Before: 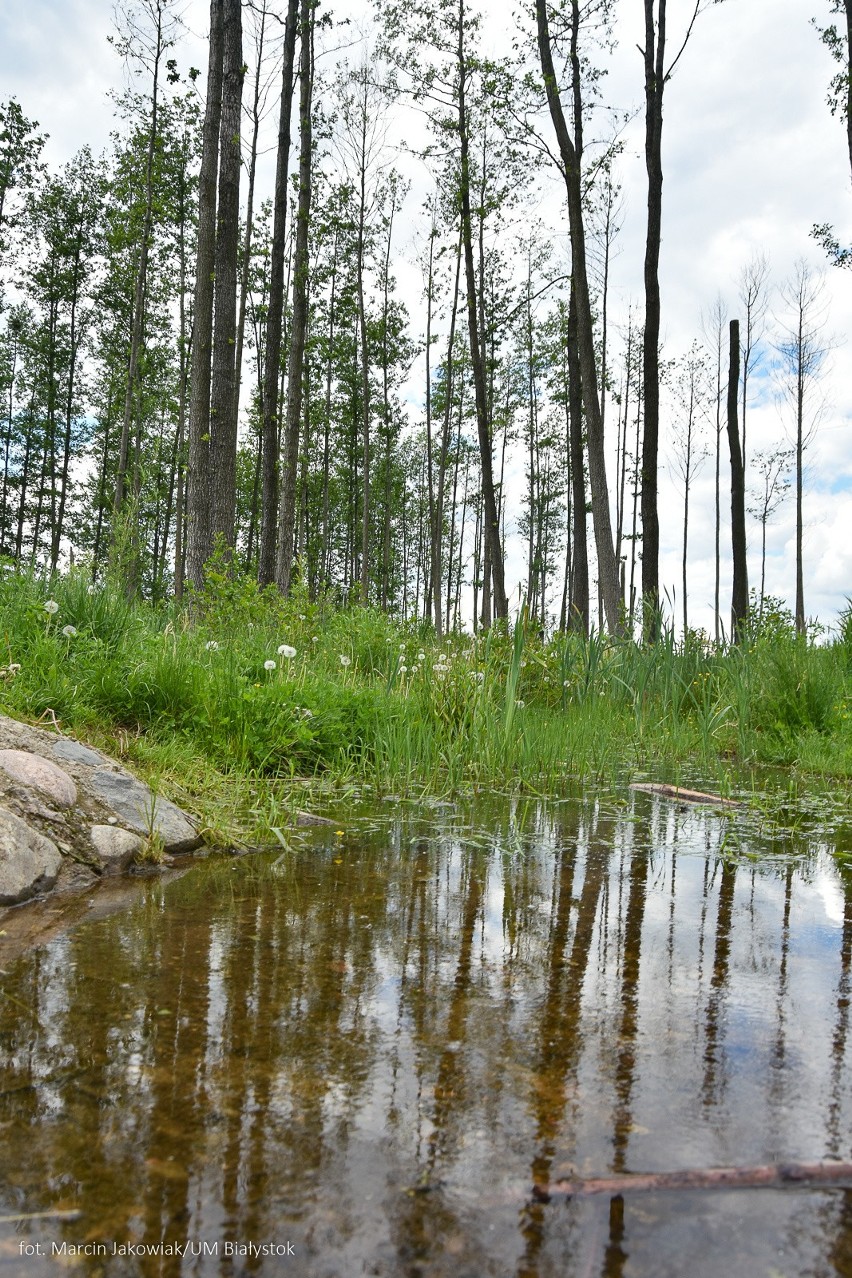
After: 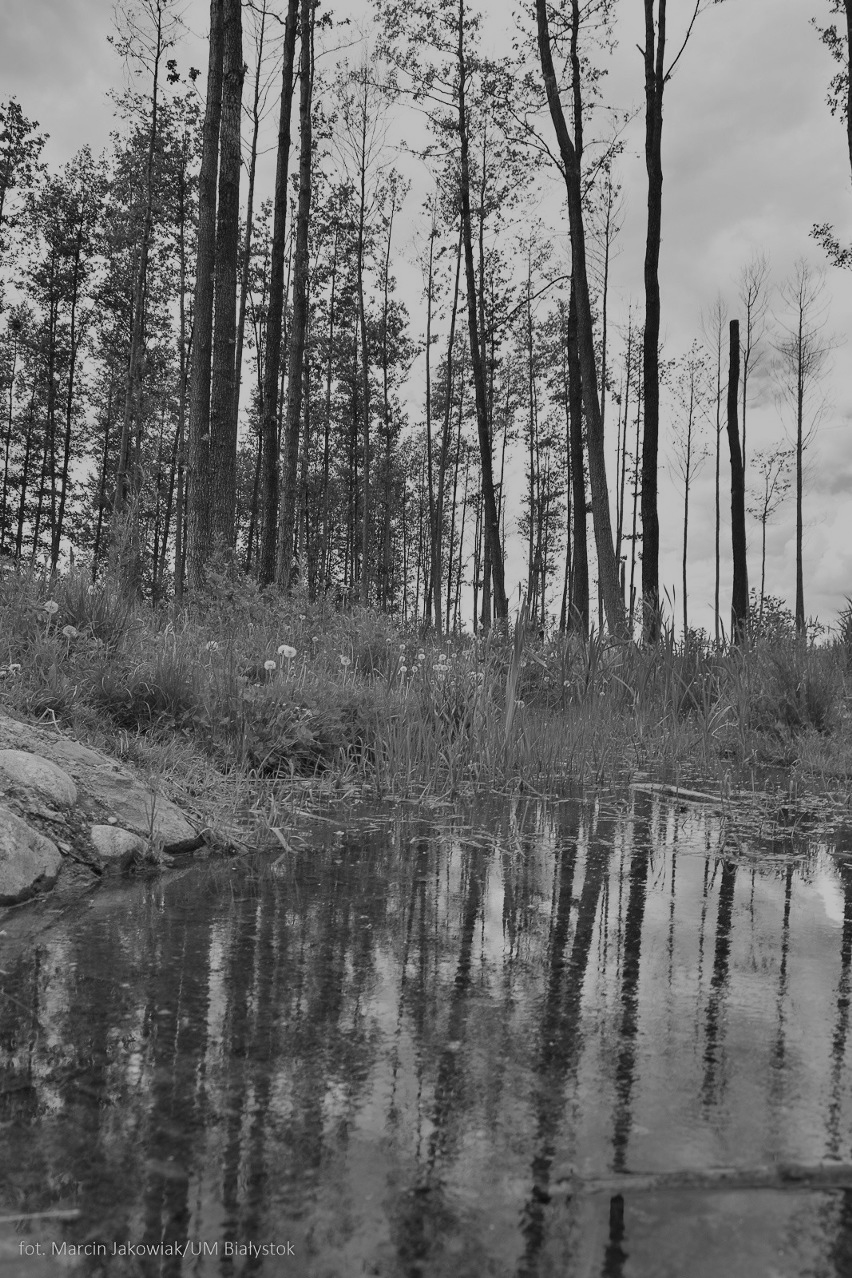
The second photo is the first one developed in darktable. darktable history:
monochrome: a 79.32, b 81.83, size 1.1
rotate and perspective: automatic cropping original format, crop left 0, crop top 0
